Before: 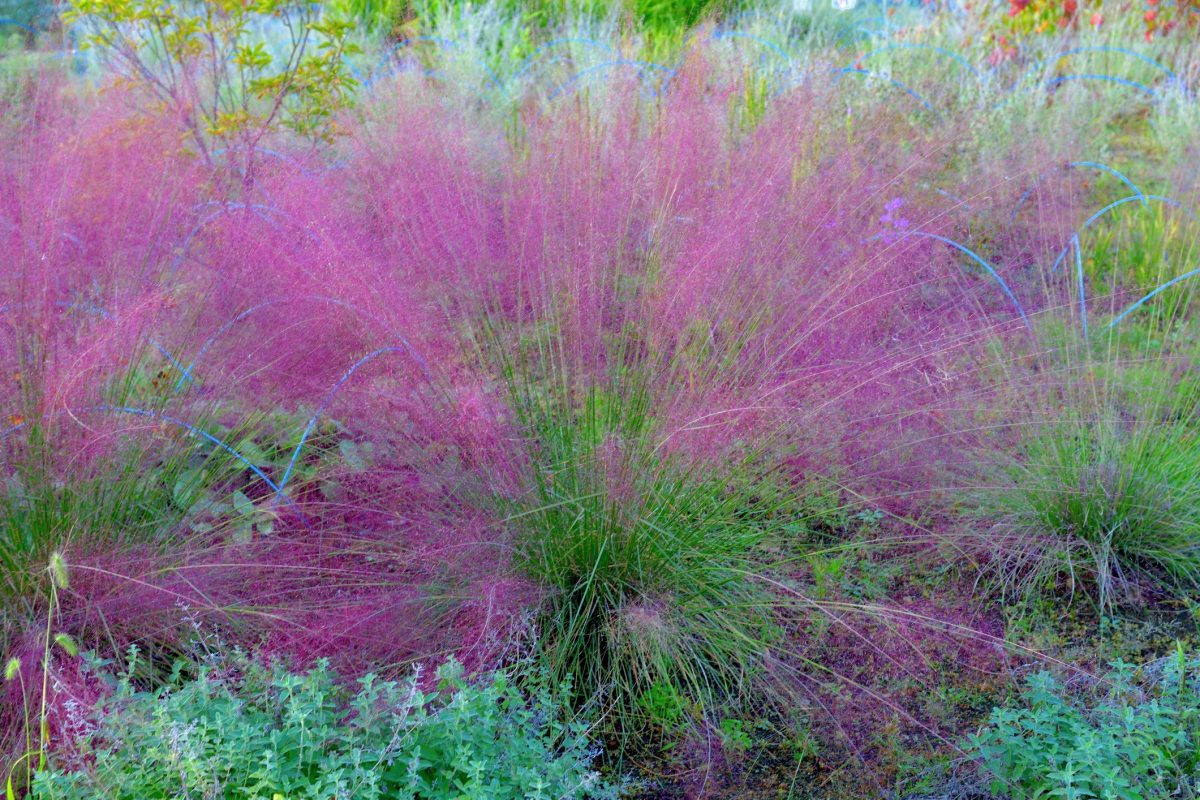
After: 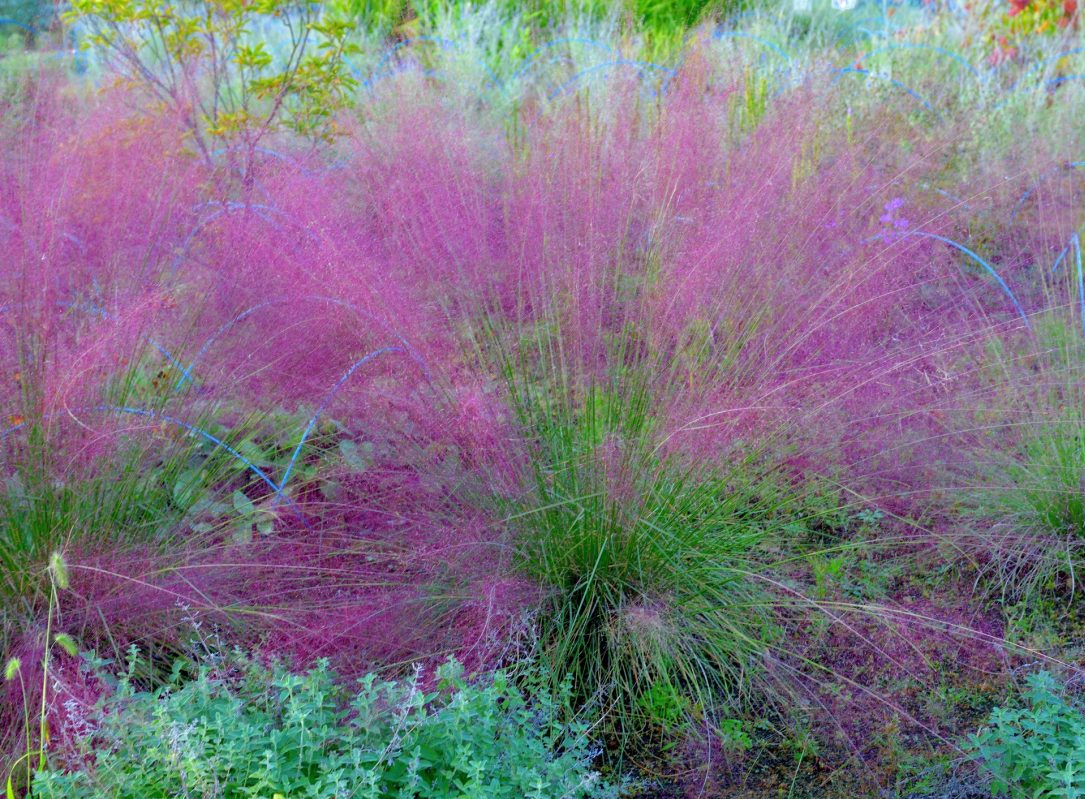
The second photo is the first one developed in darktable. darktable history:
white balance: red 0.978, blue 0.999
crop: right 9.509%, bottom 0.031%
